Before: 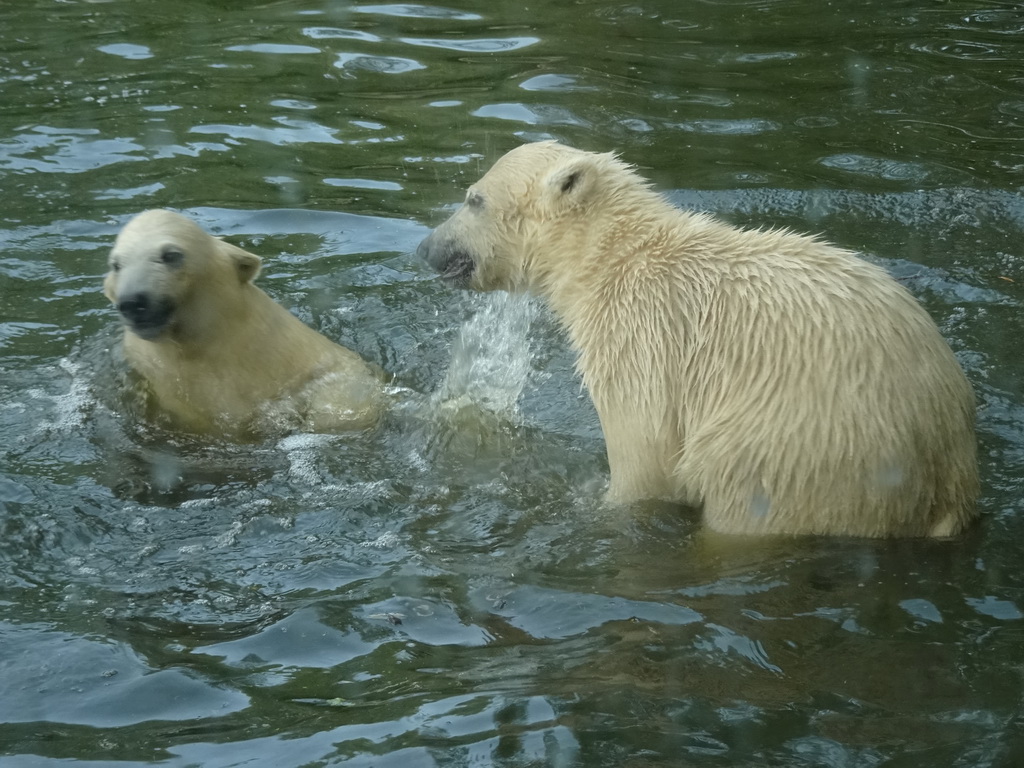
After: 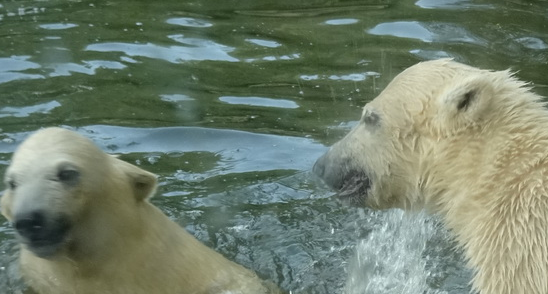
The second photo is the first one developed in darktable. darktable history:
crop: left 10.21%, top 10.685%, right 36.205%, bottom 50.951%
